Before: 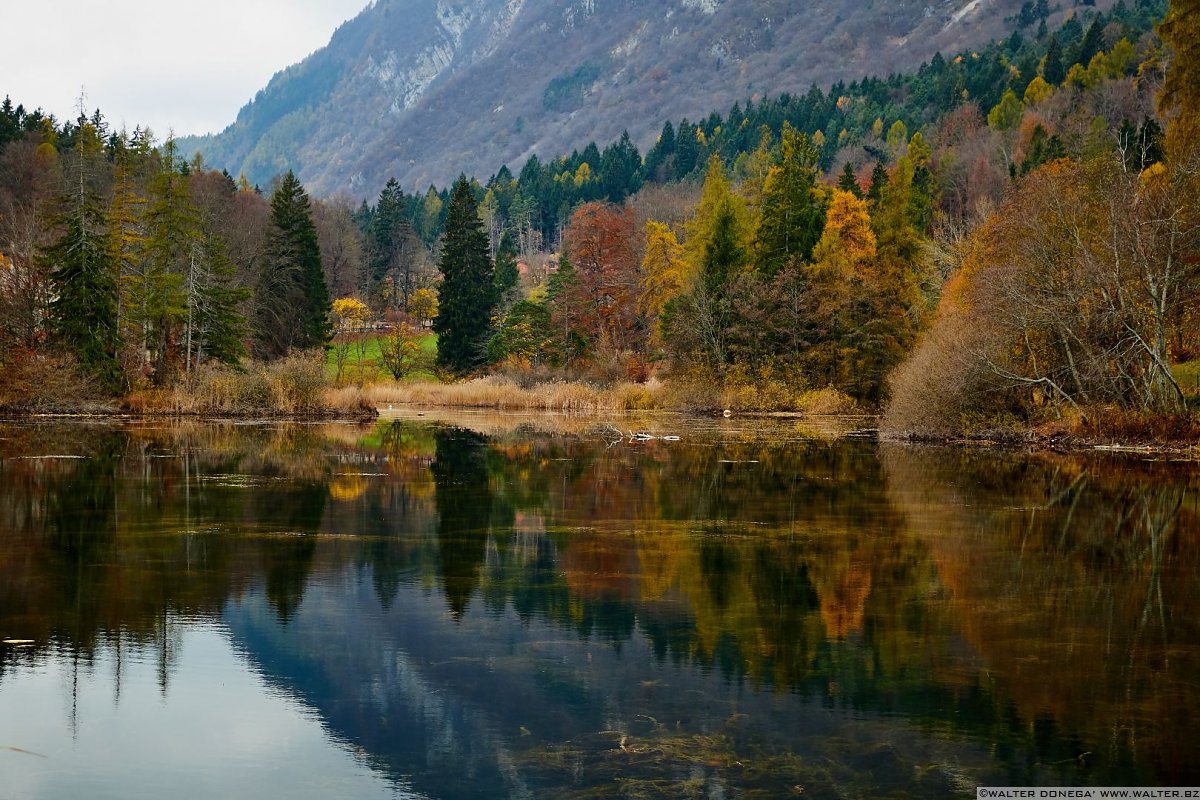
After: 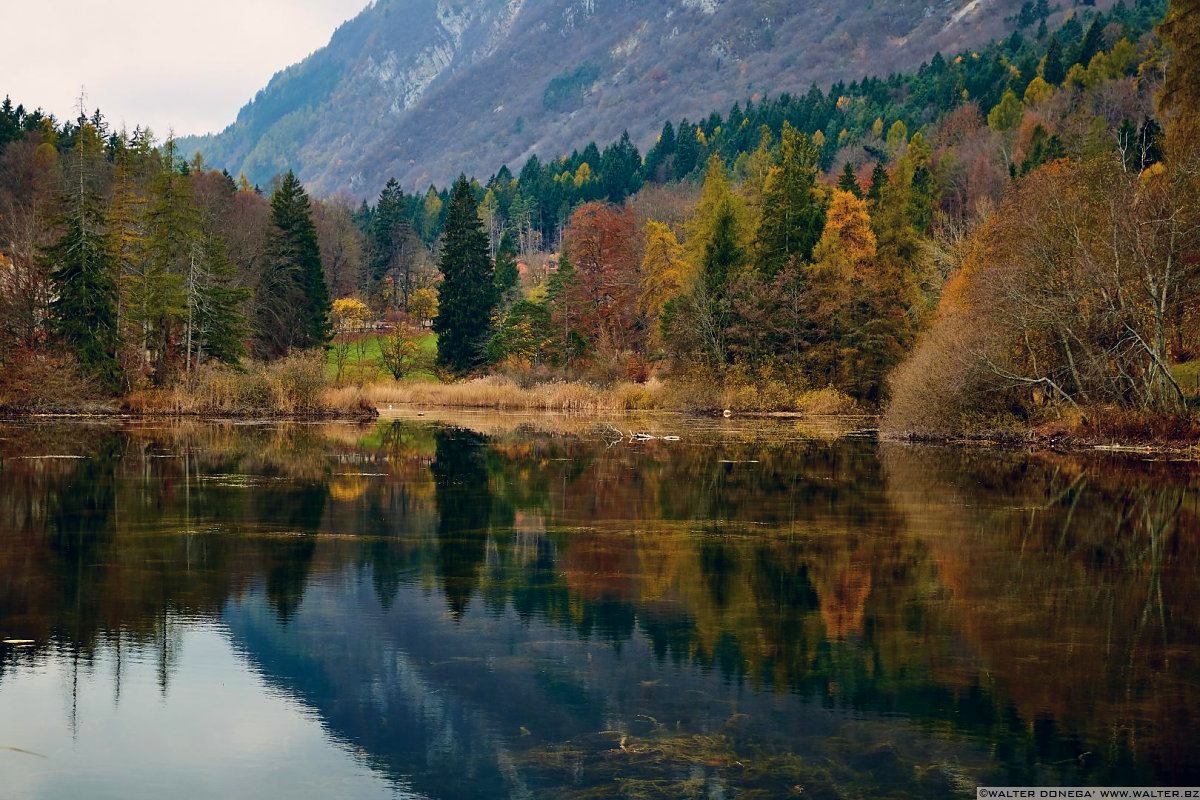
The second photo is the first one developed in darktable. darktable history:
color balance rgb: shadows lift › hue 87.51°, highlights gain › chroma 1.62%, highlights gain › hue 55.1°, global offset › chroma 0.06%, global offset › hue 253.66°, linear chroma grading › global chroma 0.5%
contrast brightness saturation: saturation -0.04
velvia: on, module defaults
